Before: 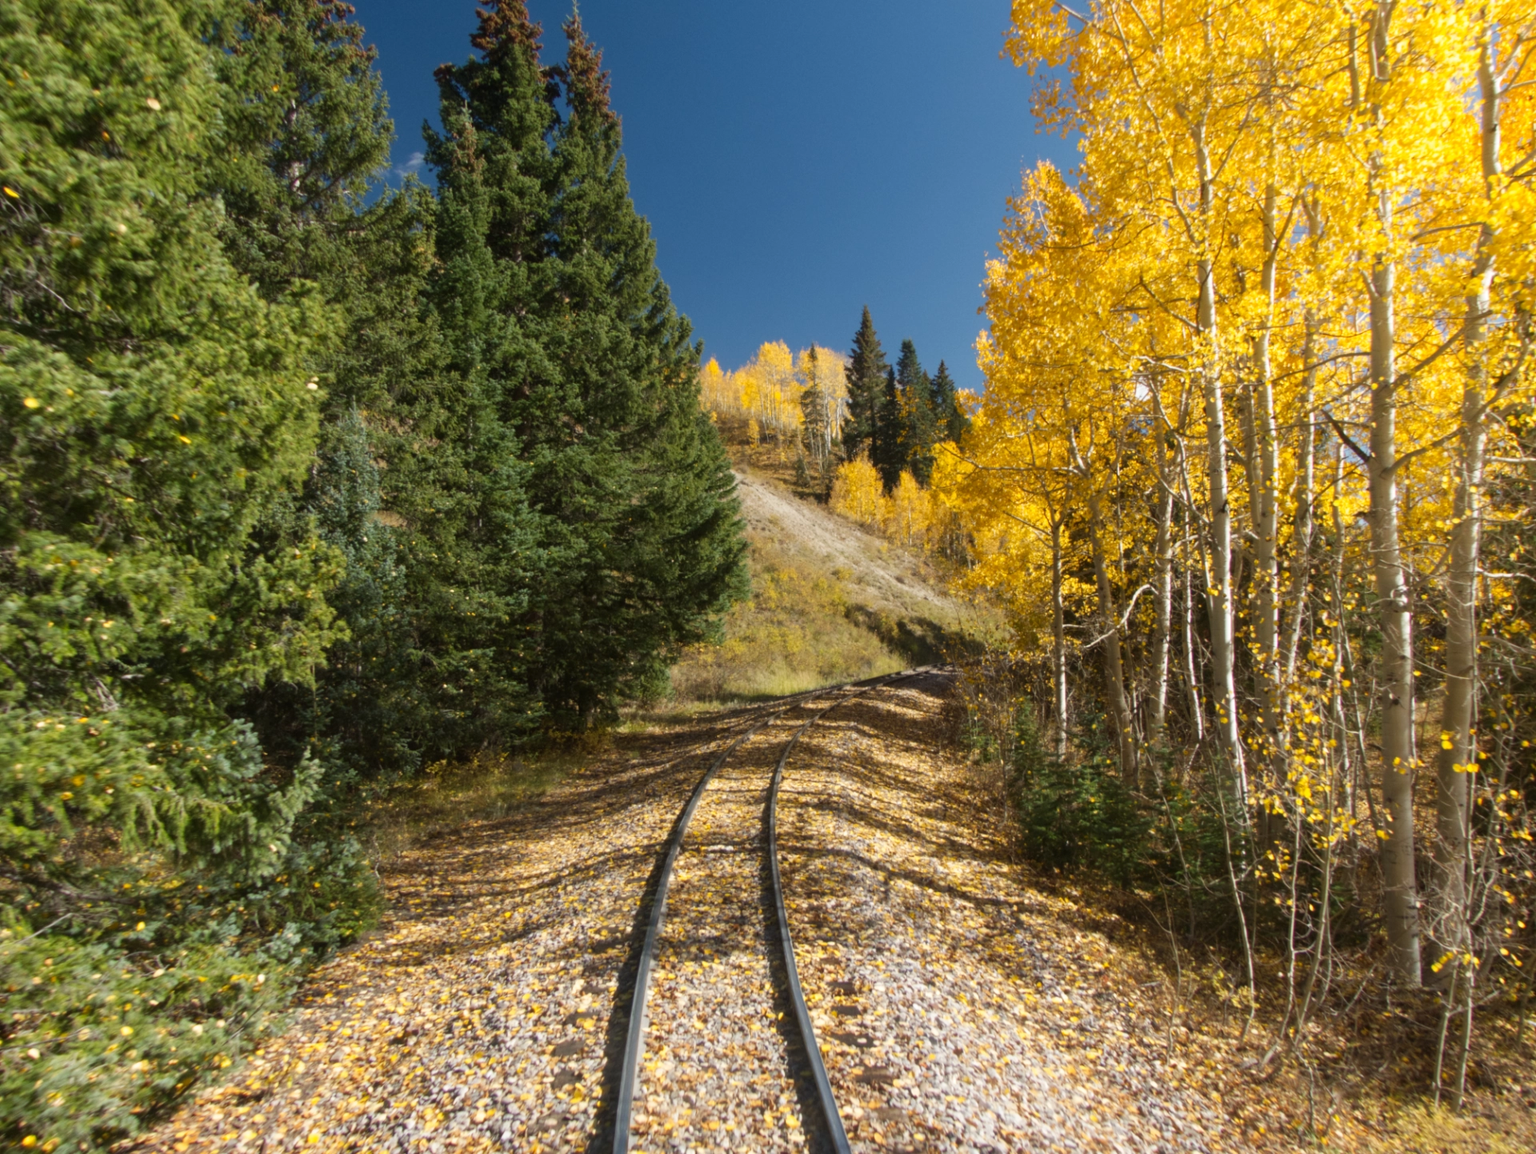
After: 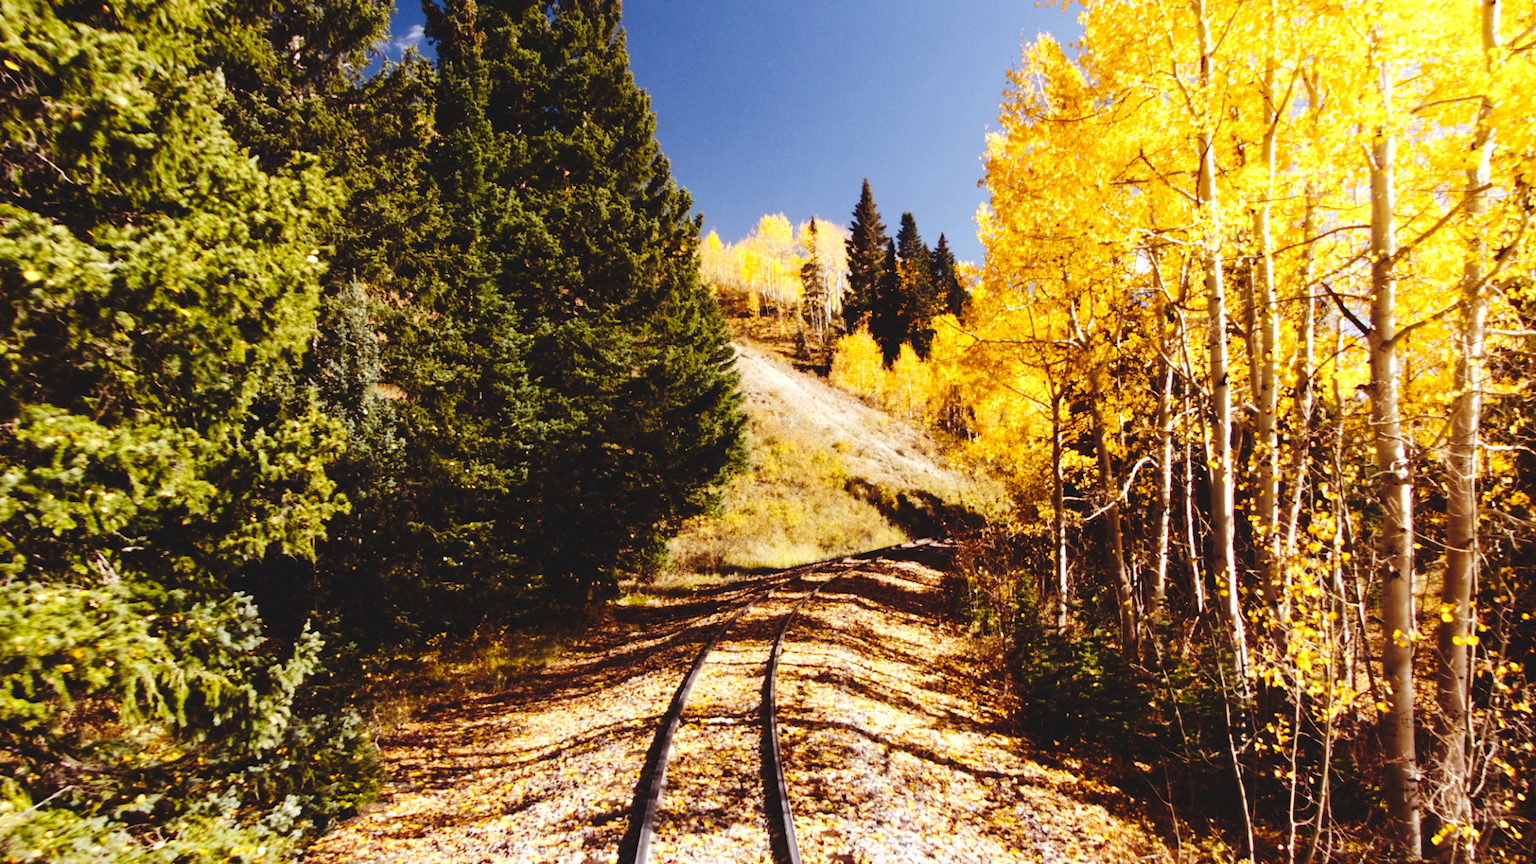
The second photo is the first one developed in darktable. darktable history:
tone curve: curves: ch0 [(0, 0) (0.003, 0.084) (0.011, 0.084) (0.025, 0.084) (0.044, 0.084) (0.069, 0.085) (0.1, 0.09) (0.136, 0.1) (0.177, 0.119) (0.224, 0.144) (0.277, 0.205) (0.335, 0.298) (0.399, 0.417) (0.468, 0.525) (0.543, 0.631) (0.623, 0.72) (0.709, 0.8) (0.801, 0.867) (0.898, 0.934) (1, 1)], preserve colors none
tone equalizer: -8 EV -0.75 EV, -7 EV -0.7 EV, -6 EV -0.6 EV, -5 EV -0.4 EV, -3 EV 0.4 EV, -2 EV 0.6 EV, -1 EV 0.7 EV, +0 EV 0.75 EV, edges refinement/feathering 500, mask exposure compensation -1.57 EV, preserve details no
crop: top 11.038%, bottom 13.962%
rgb levels: mode RGB, independent channels, levels [[0, 0.474, 1], [0, 0.5, 1], [0, 0.5, 1]]
